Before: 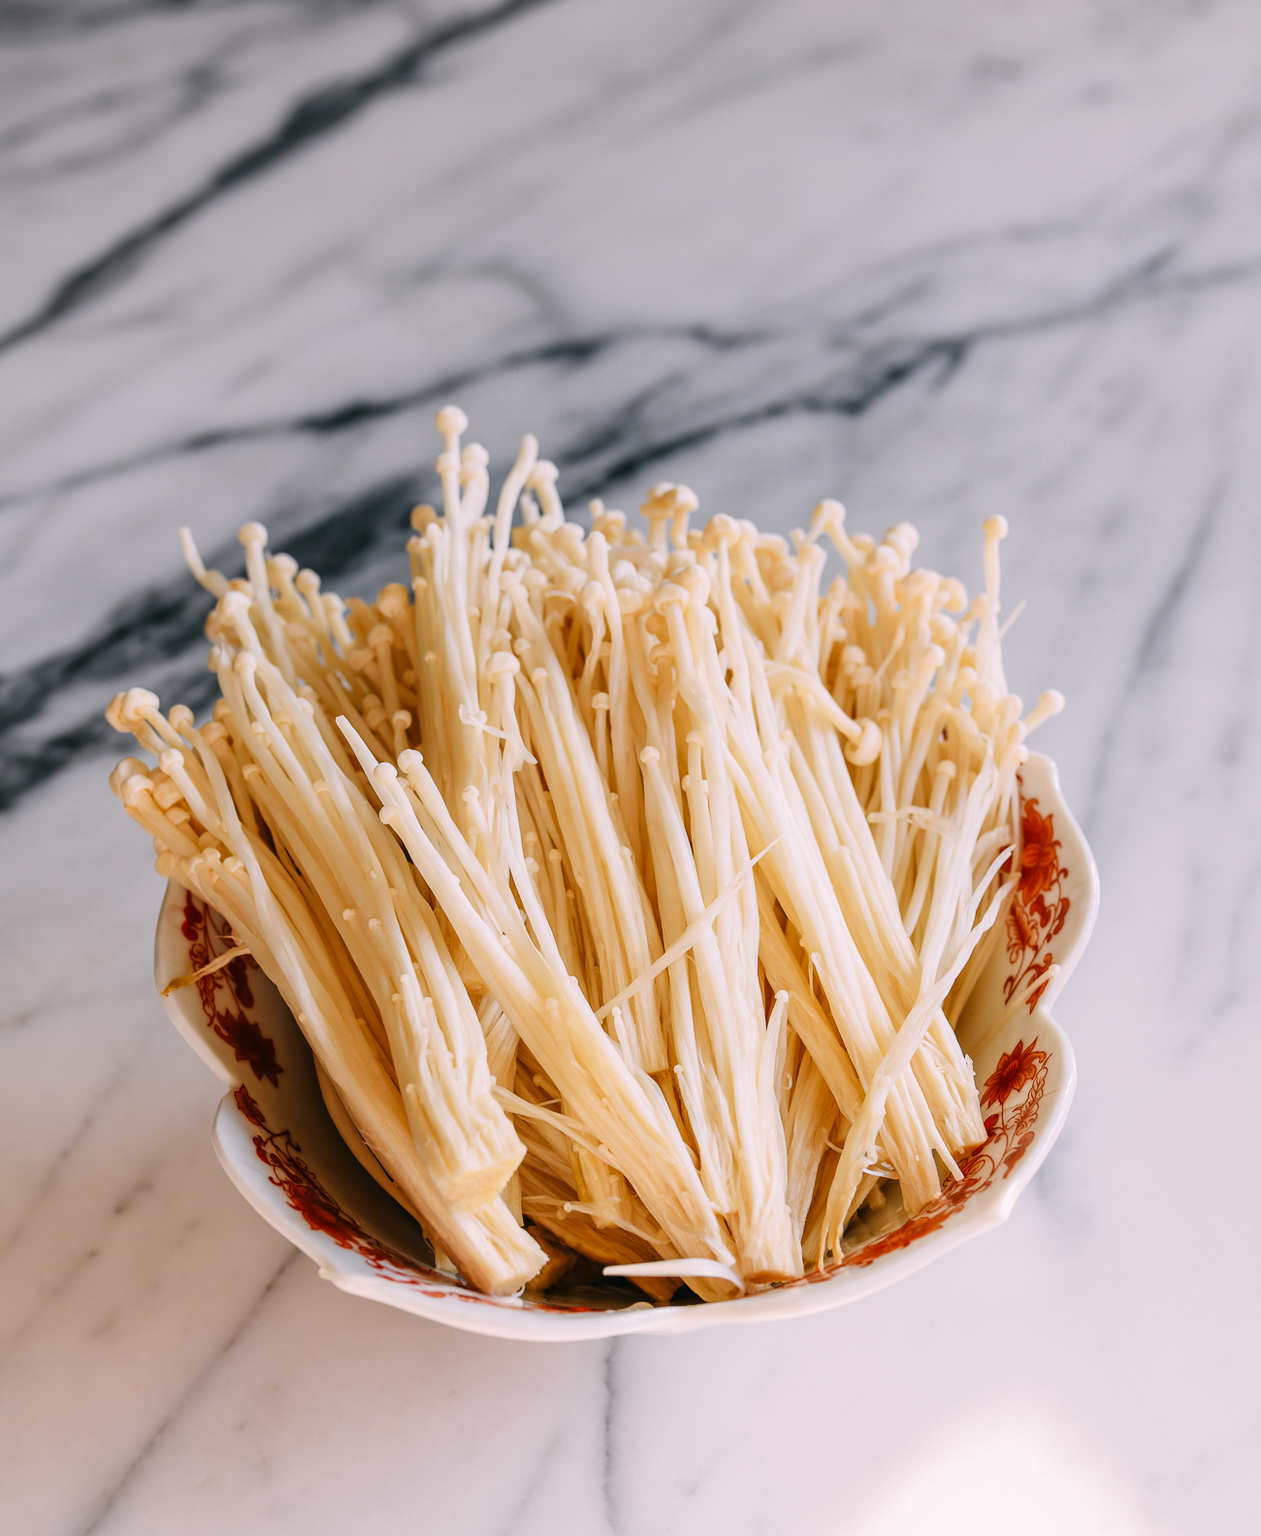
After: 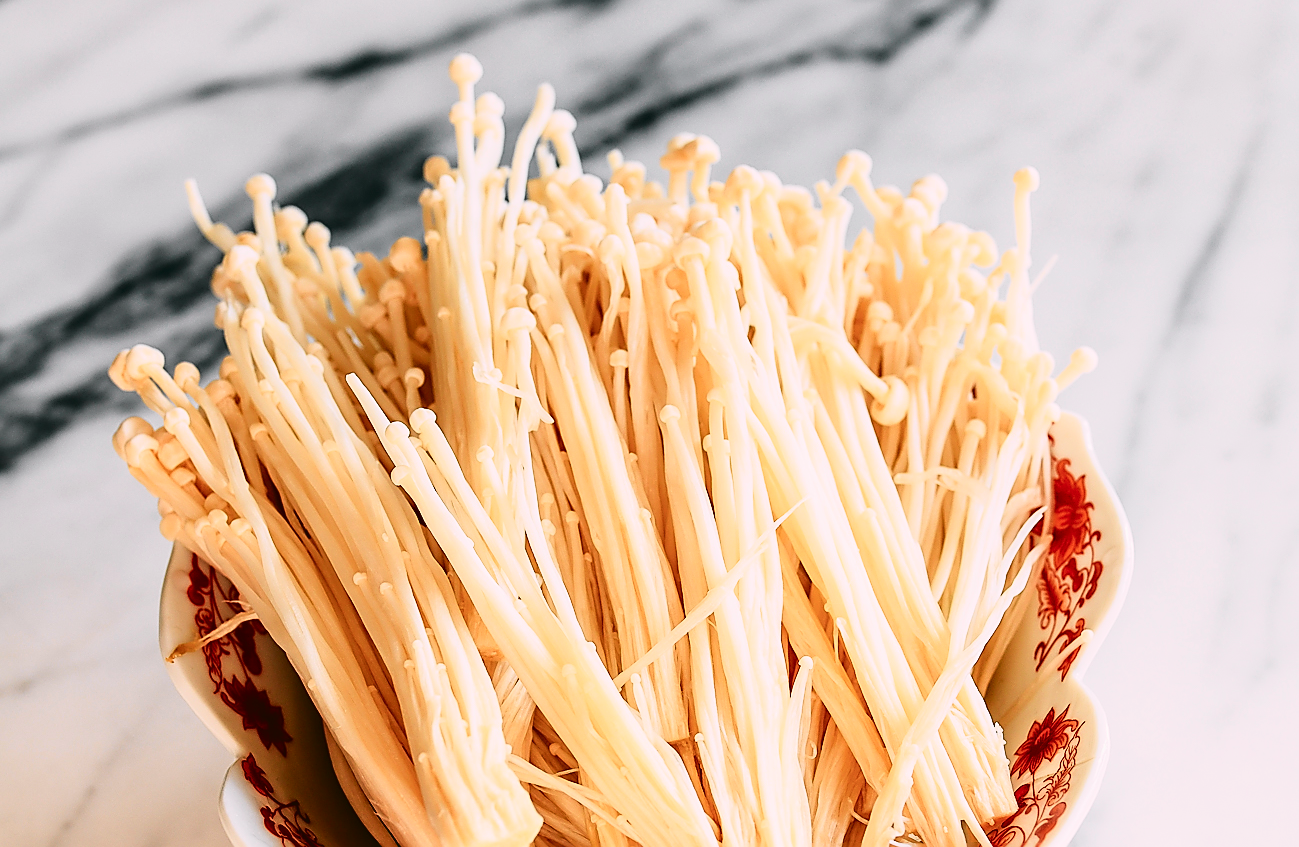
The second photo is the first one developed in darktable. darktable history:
sharpen: radius 1.4, amount 1.25, threshold 0.7
crop and rotate: top 23.043%, bottom 23.437%
tone curve: curves: ch0 [(0.003, 0.032) (0.037, 0.037) (0.149, 0.117) (0.297, 0.318) (0.41, 0.48) (0.541, 0.649) (0.722, 0.857) (0.875, 0.946) (1, 0.98)]; ch1 [(0, 0) (0.305, 0.325) (0.453, 0.437) (0.482, 0.474) (0.501, 0.498) (0.506, 0.503) (0.559, 0.576) (0.6, 0.635) (0.656, 0.707) (1, 1)]; ch2 [(0, 0) (0.323, 0.277) (0.408, 0.399) (0.45, 0.48) (0.499, 0.502) (0.515, 0.532) (0.573, 0.602) (0.653, 0.675) (0.75, 0.756) (1, 1)], color space Lab, independent channels, preserve colors none
